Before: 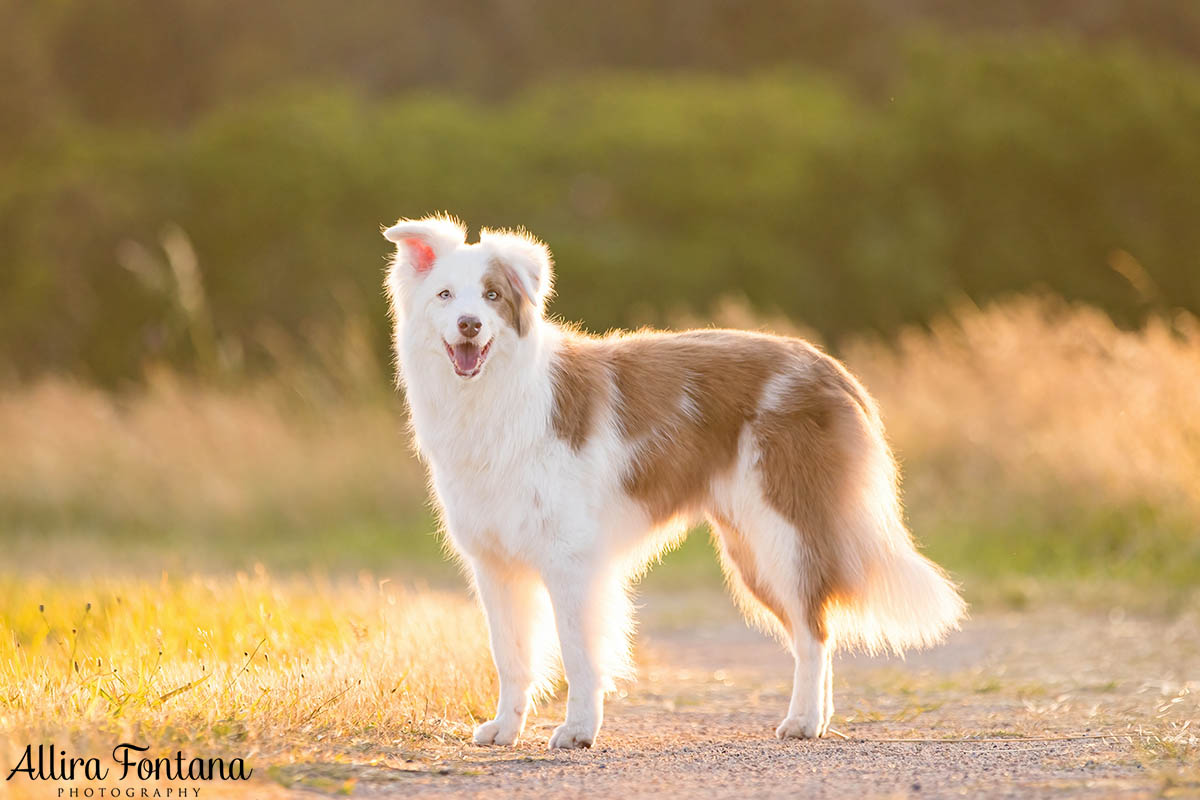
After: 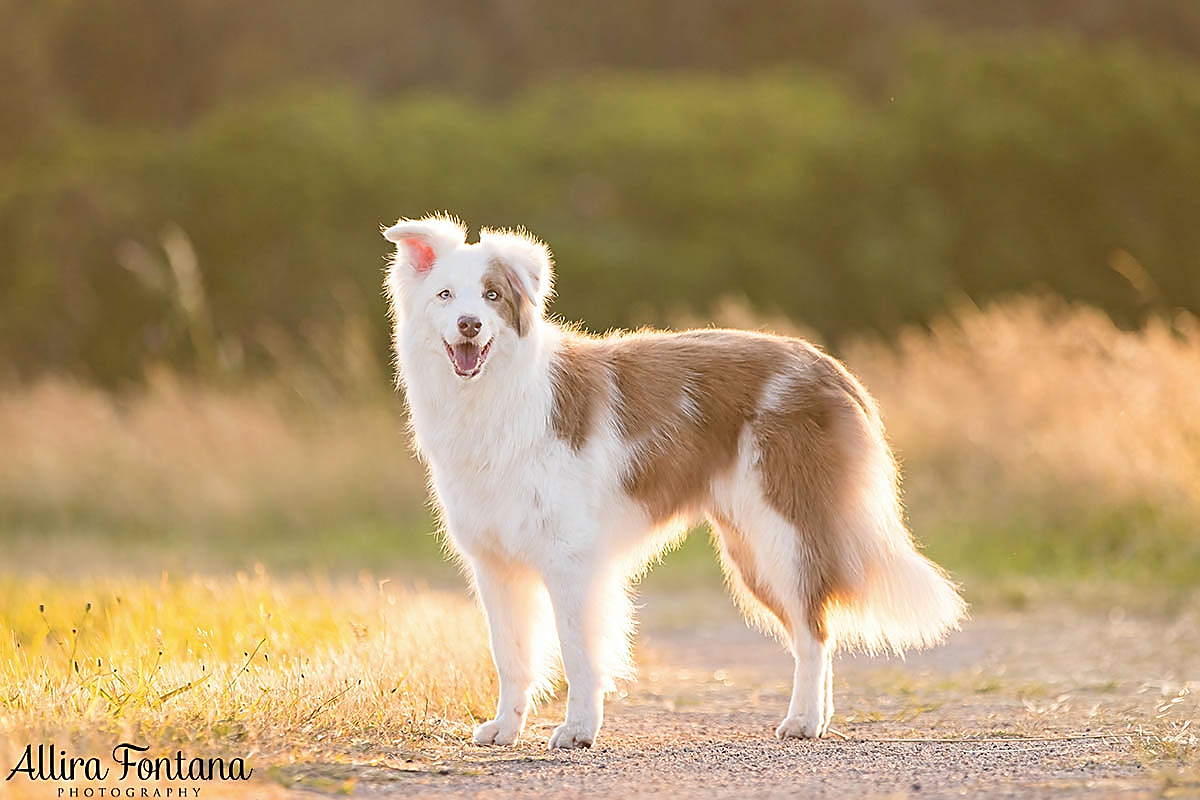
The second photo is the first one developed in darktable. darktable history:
sharpen: radius 1.348, amount 1.249, threshold 0.828
contrast brightness saturation: saturation -0.084
